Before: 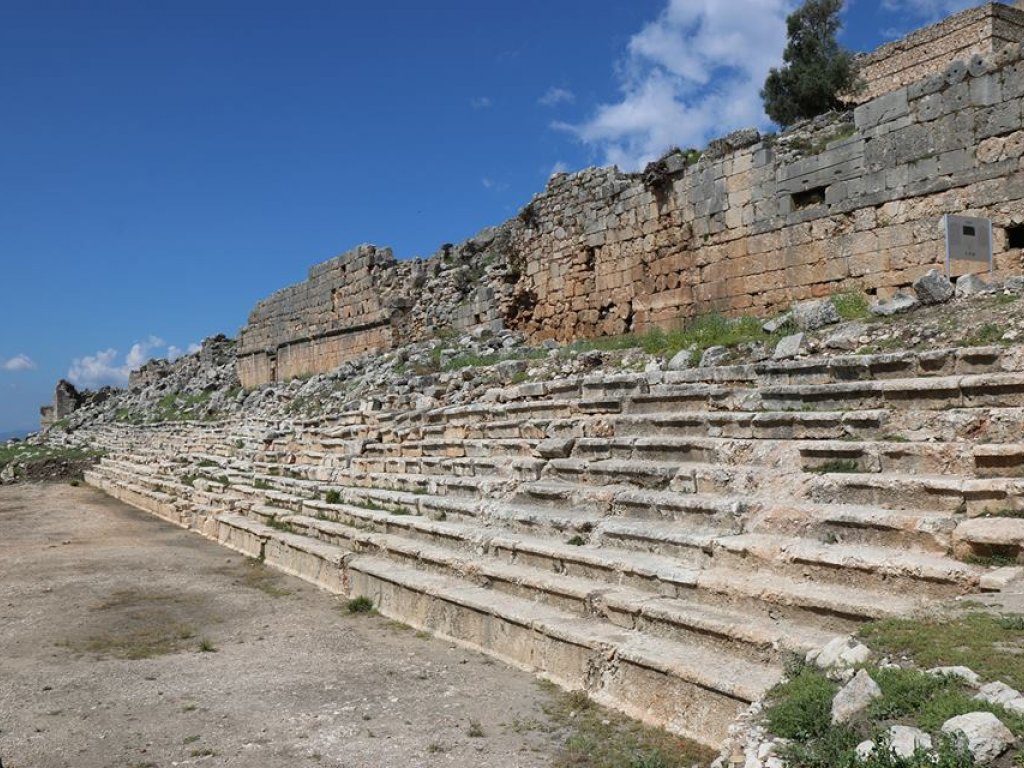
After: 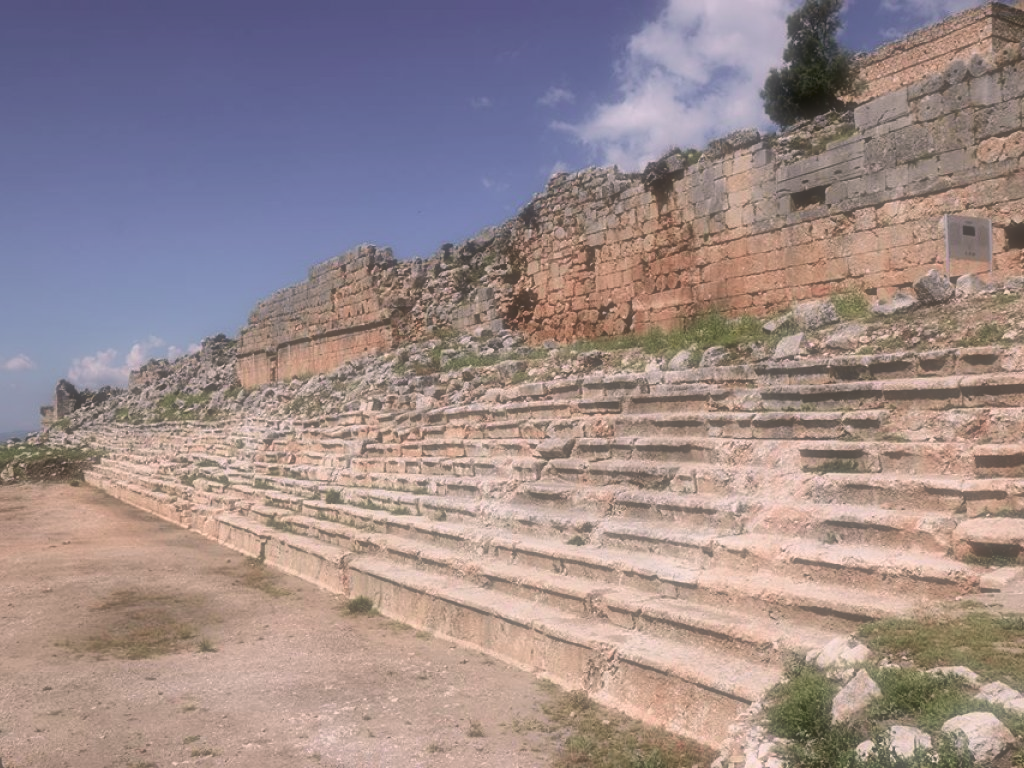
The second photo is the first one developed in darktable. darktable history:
color correction: highlights a* 12.23, highlights b* 5.41
tone curve: curves: ch0 [(0.003, 0) (0.066, 0.023) (0.149, 0.094) (0.264, 0.238) (0.395, 0.401) (0.517, 0.553) (0.716, 0.743) (0.813, 0.846) (1, 1)]; ch1 [(0, 0) (0.164, 0.115) (0.337, 0.332) (0.39, 0.398) (0.464, 0.461) (0.501, 0.5) (0.521, 0.529) (0.571, 0.588) (0.652, 0.681) (0.733, 0.749) (0.811, 0.796) (1, 1)]; ch2 [(0, 0) (0.337, 0.382) (0.464, 0.476) (0.501, 0.502) (0.527, 0.54) (0.556, 0.567) (0.6, 0.59) (0.687, 0.675) (1, 1)], color space Lab, independent channels, preserve colors none
soften: size 60.24%, saturation 65.46%, brightness 0.506 EV, mix 25.7%
